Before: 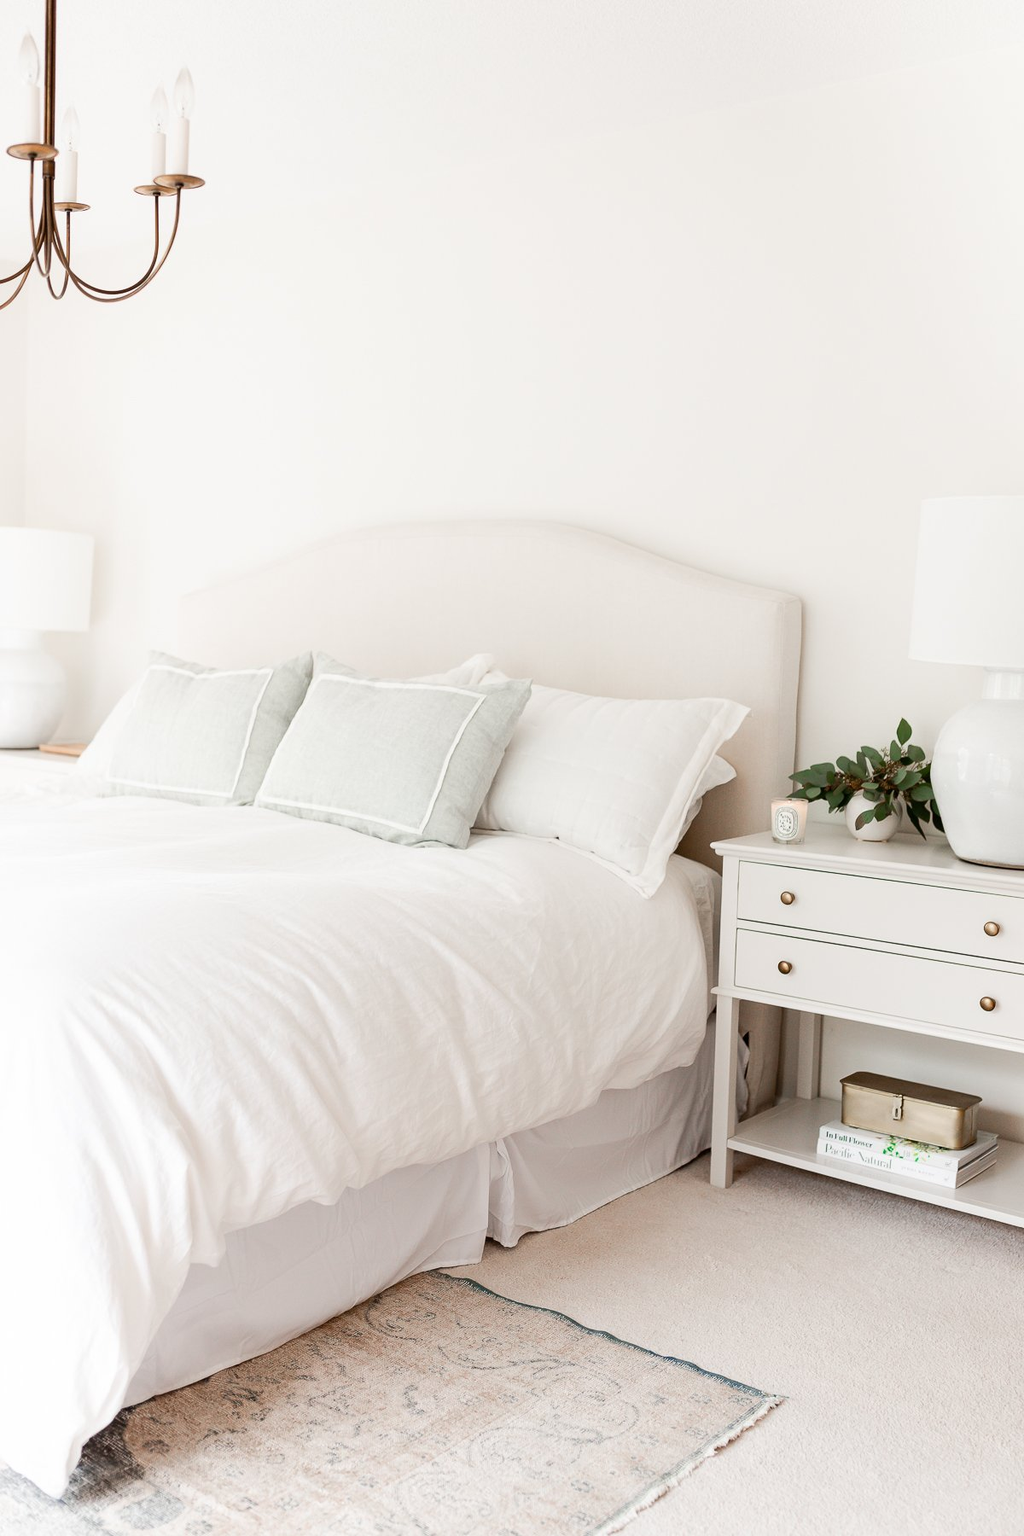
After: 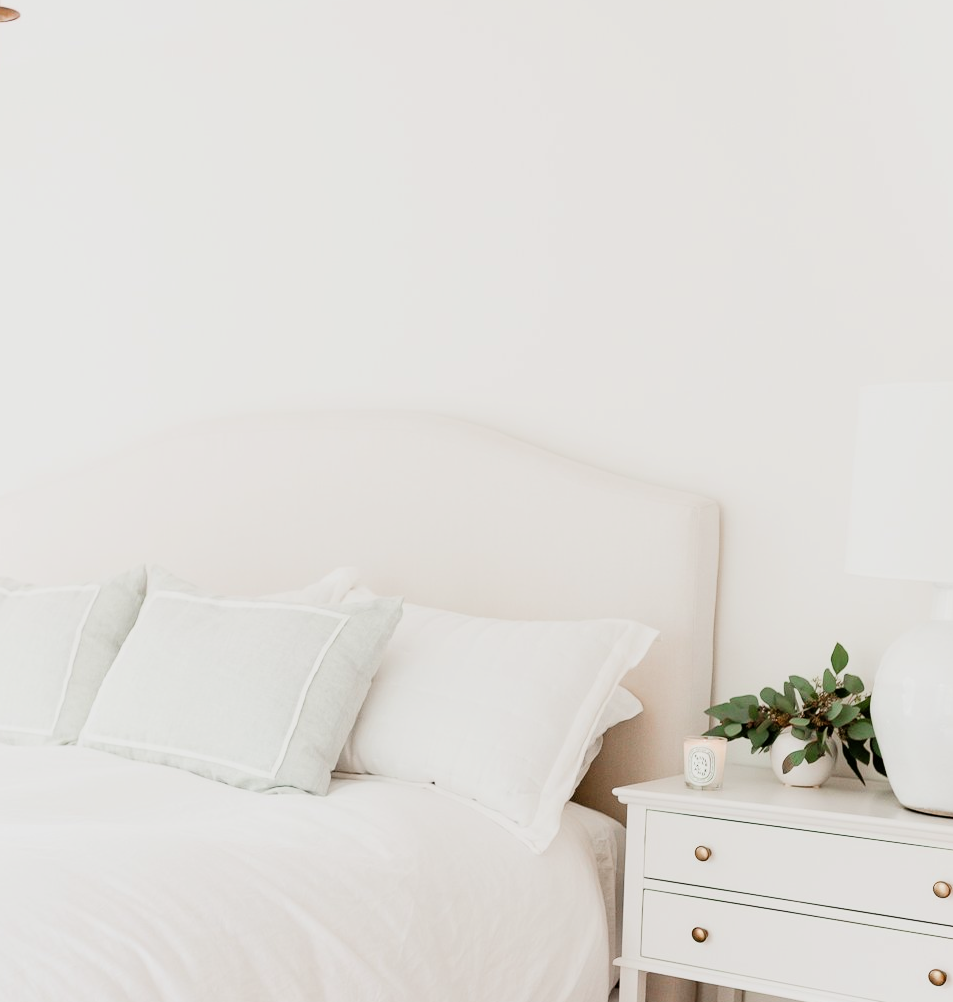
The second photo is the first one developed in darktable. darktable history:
crop: left 18.38%, top 11.092%, right 2.134%, bottom 33.217%
exposure: black level correction 0, exposure 0.7 EV, compensate highlight preservation false
filmic rgb: black relative exposure -7.65 EV, white relative exposure 4.56 EV, hardness 3.61
